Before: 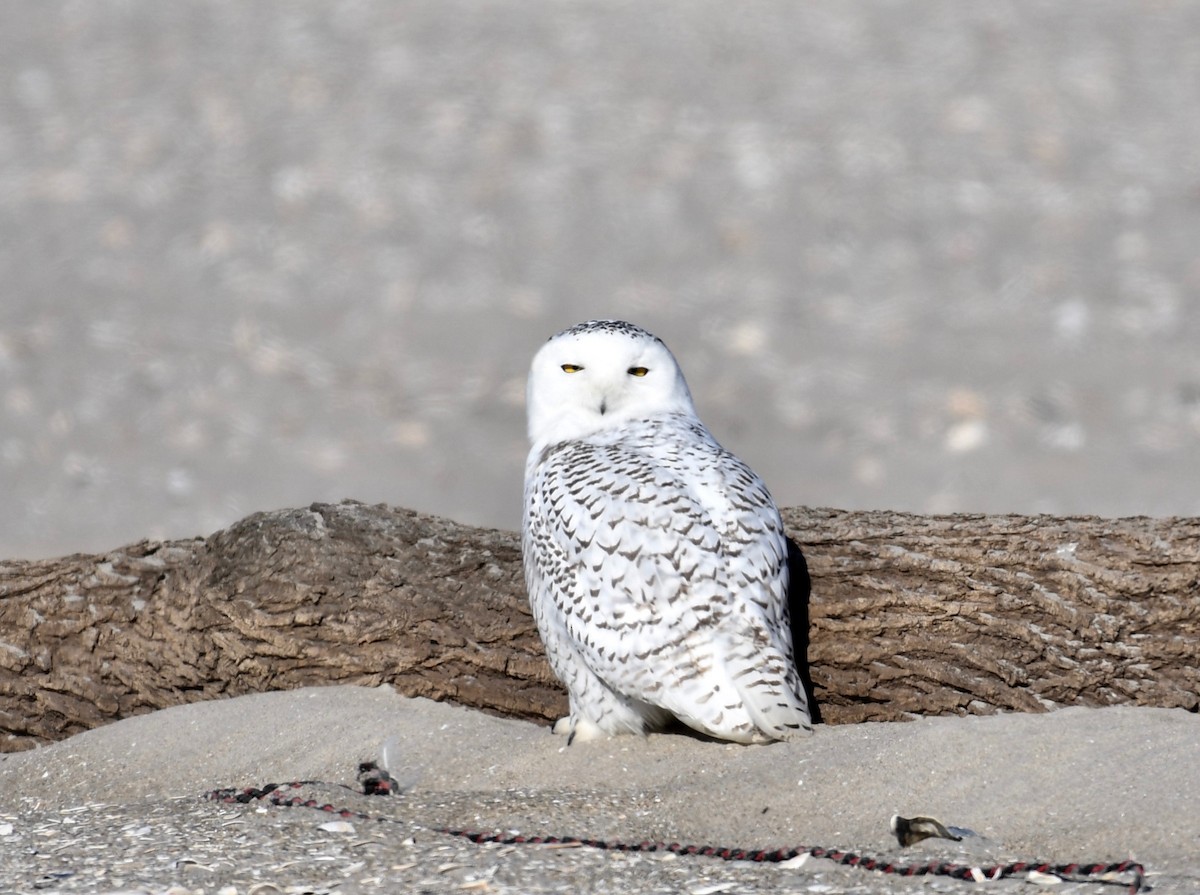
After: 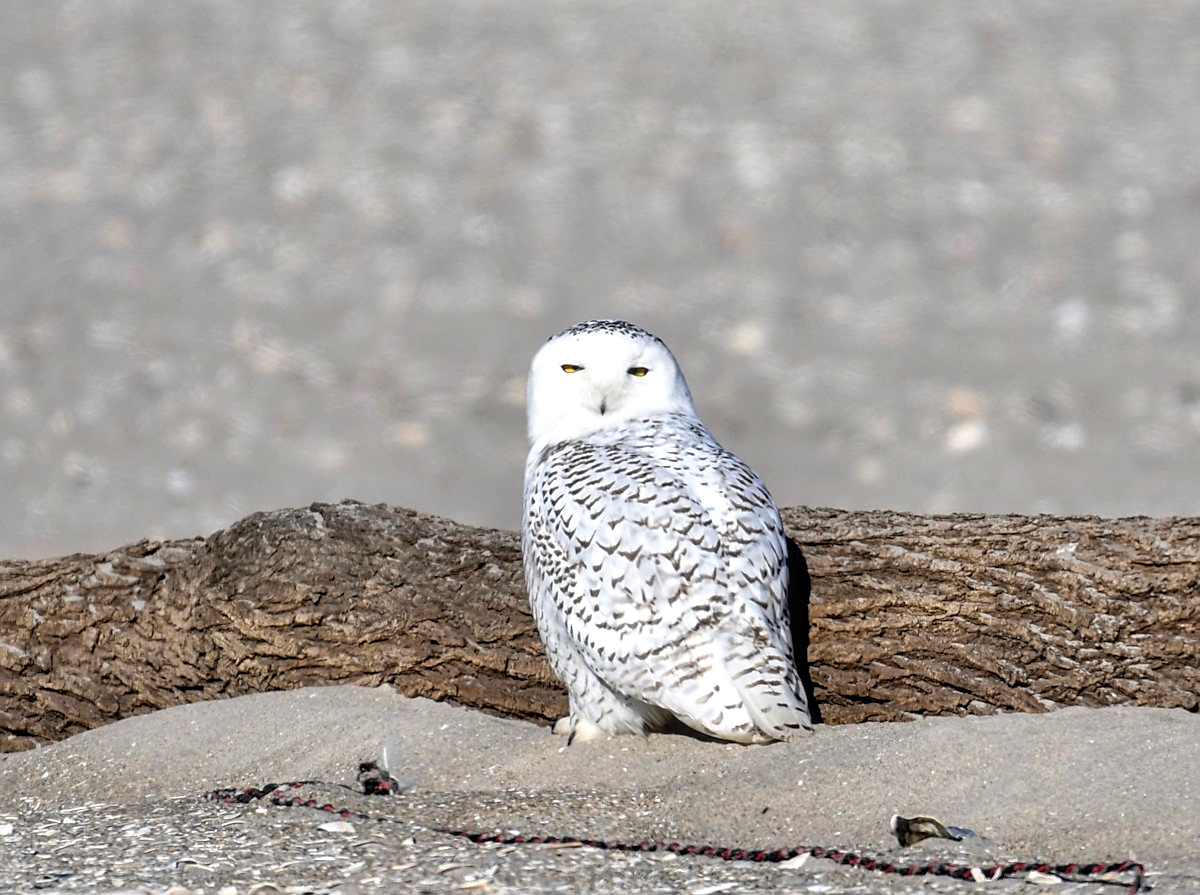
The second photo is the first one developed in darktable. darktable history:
color balance rgb: perceptual saturation grading › global saturation 24.874%
local contrast: on, module defaults
sharpen: on, module defaults
